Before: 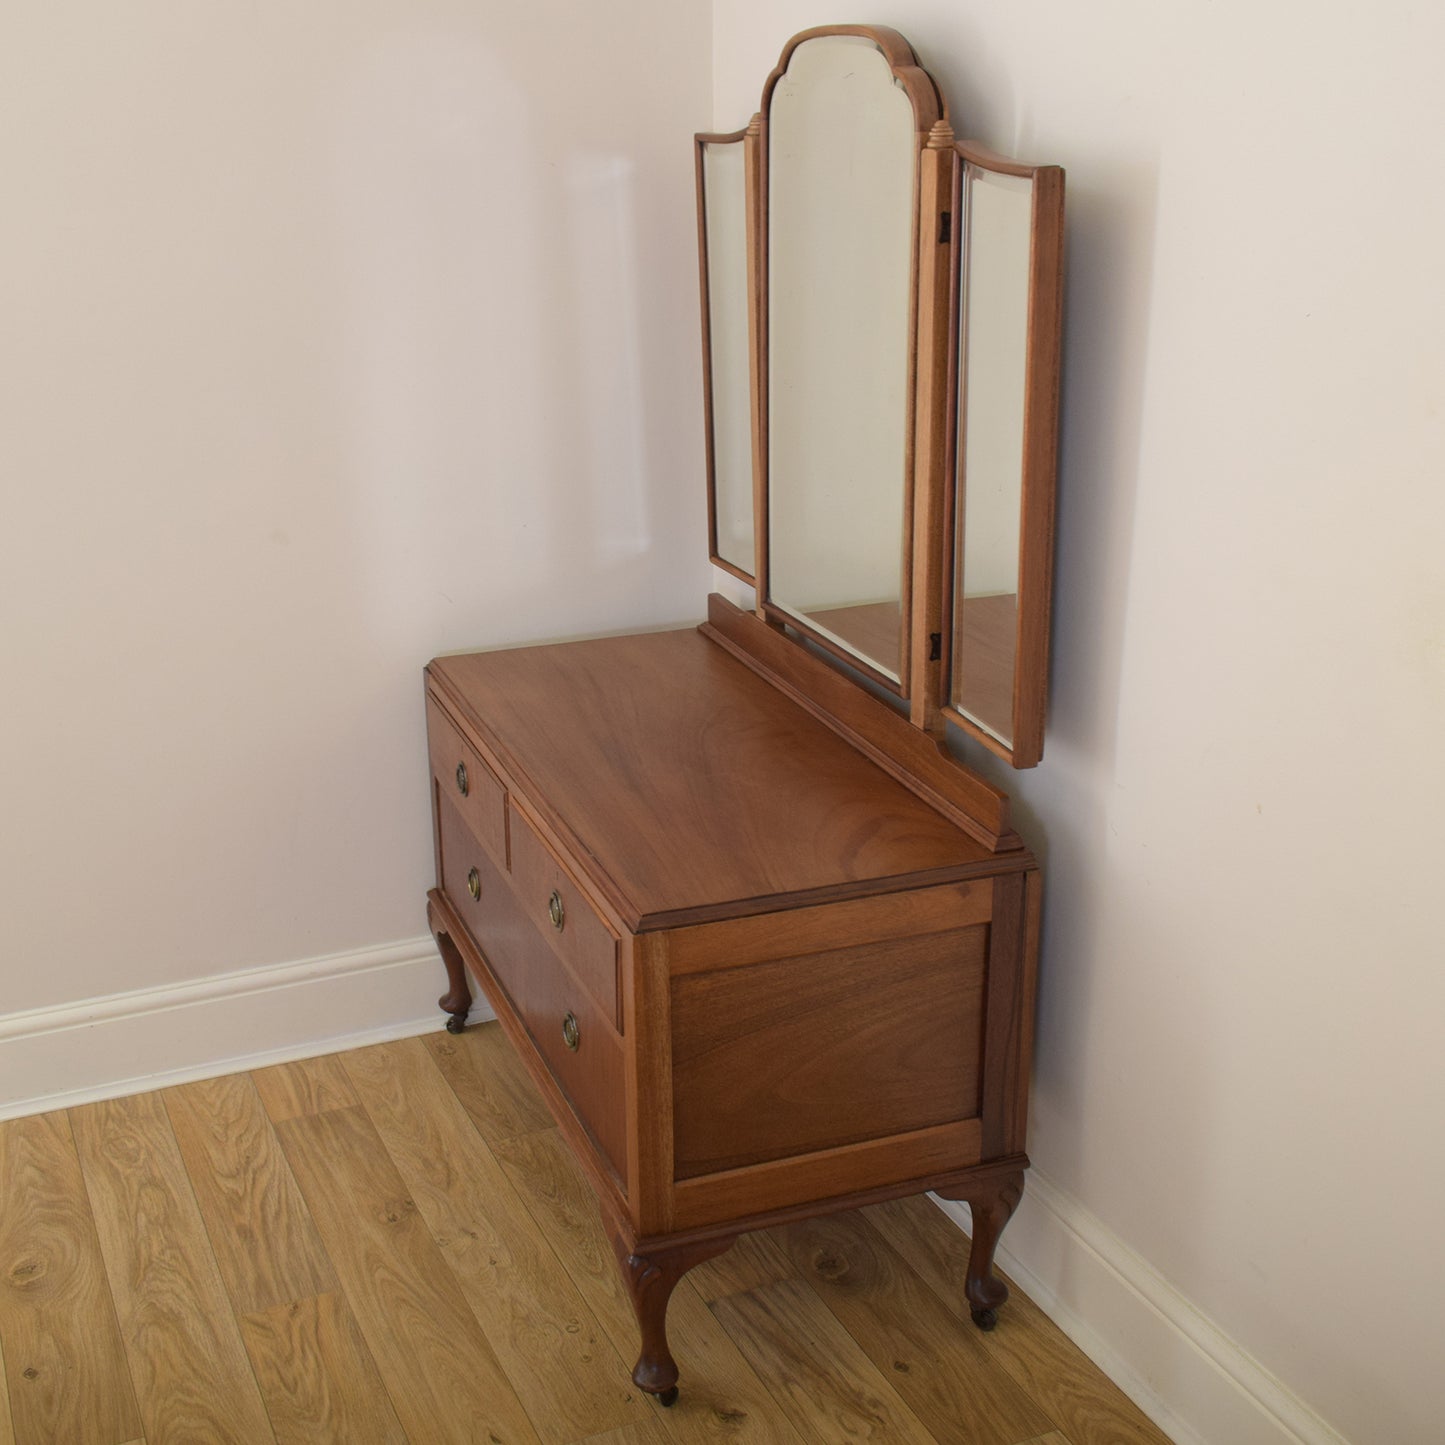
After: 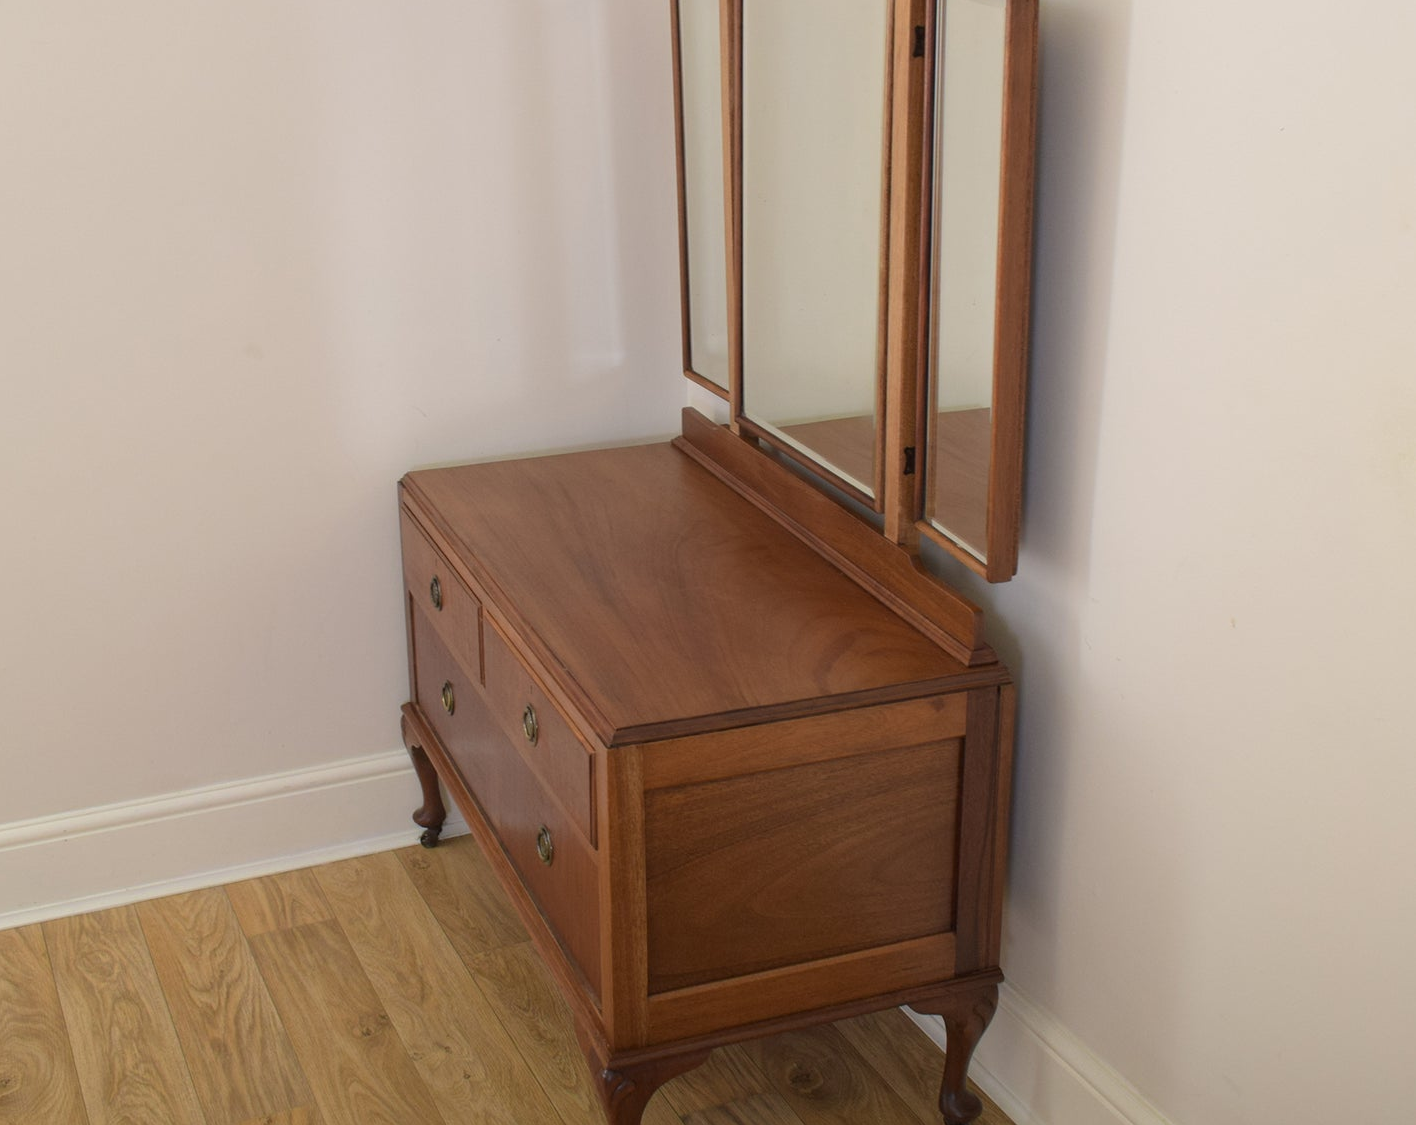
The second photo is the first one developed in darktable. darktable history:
crop and rotate: left 1.827%, top 12.887%, right 0.146%, bottom 9.192%
